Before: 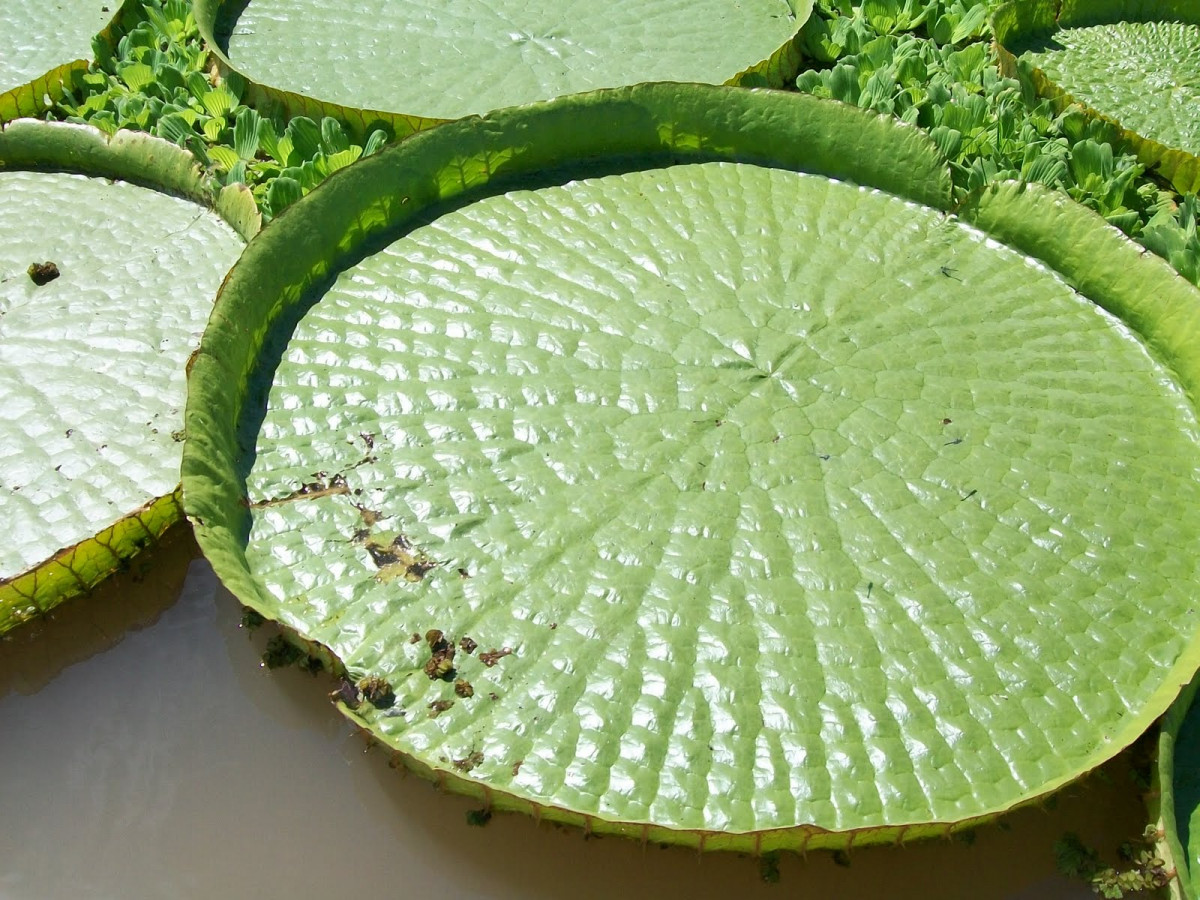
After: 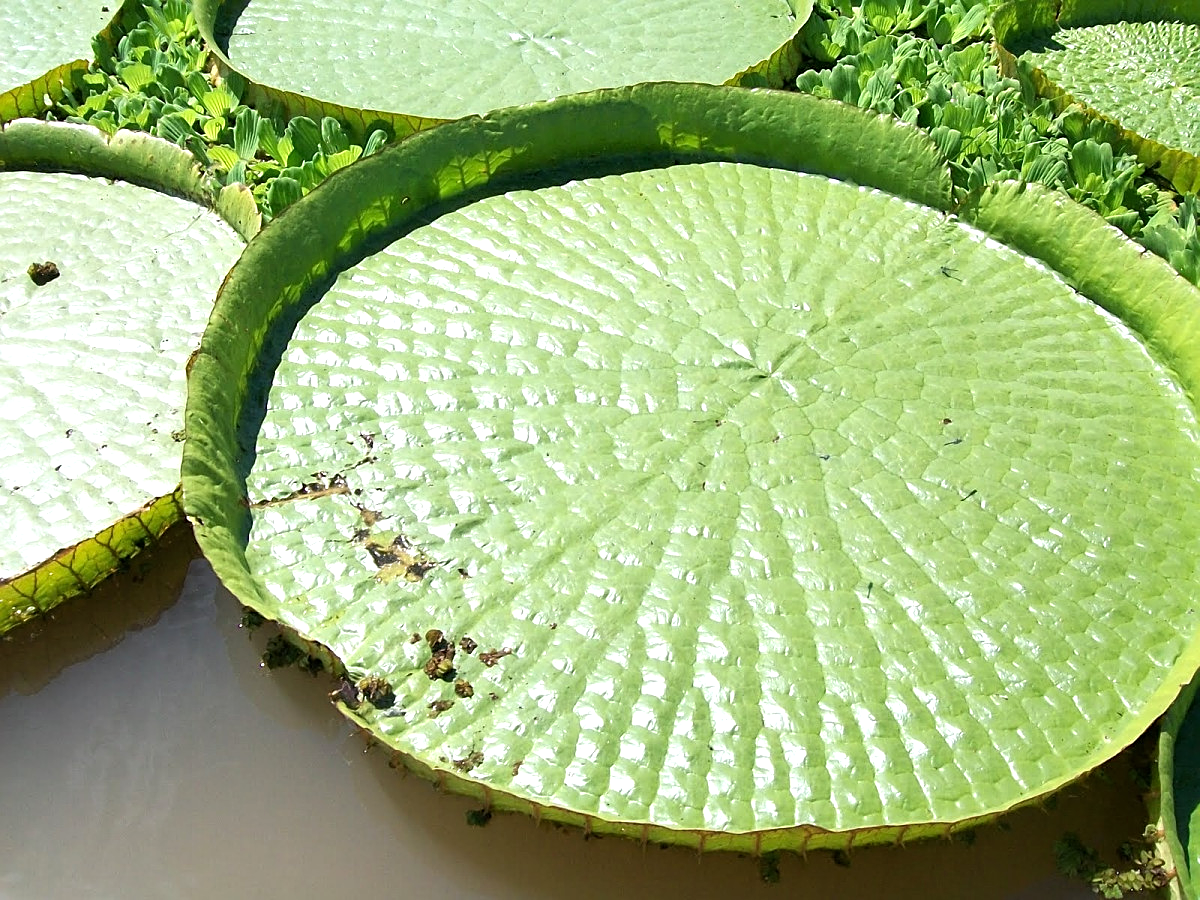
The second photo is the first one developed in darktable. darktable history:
tone equalizer: -8 EV -0.418 EV, -7 EV -0.39 EV, -6 EV -0.33 EV, -5 EV -0.252 EV, -3 EV 0.217 EV, -2 EV 0.311 EV, -1 EV 0.412 EV, +0 EV 0.431 EV
sharpen: on, module defaults
